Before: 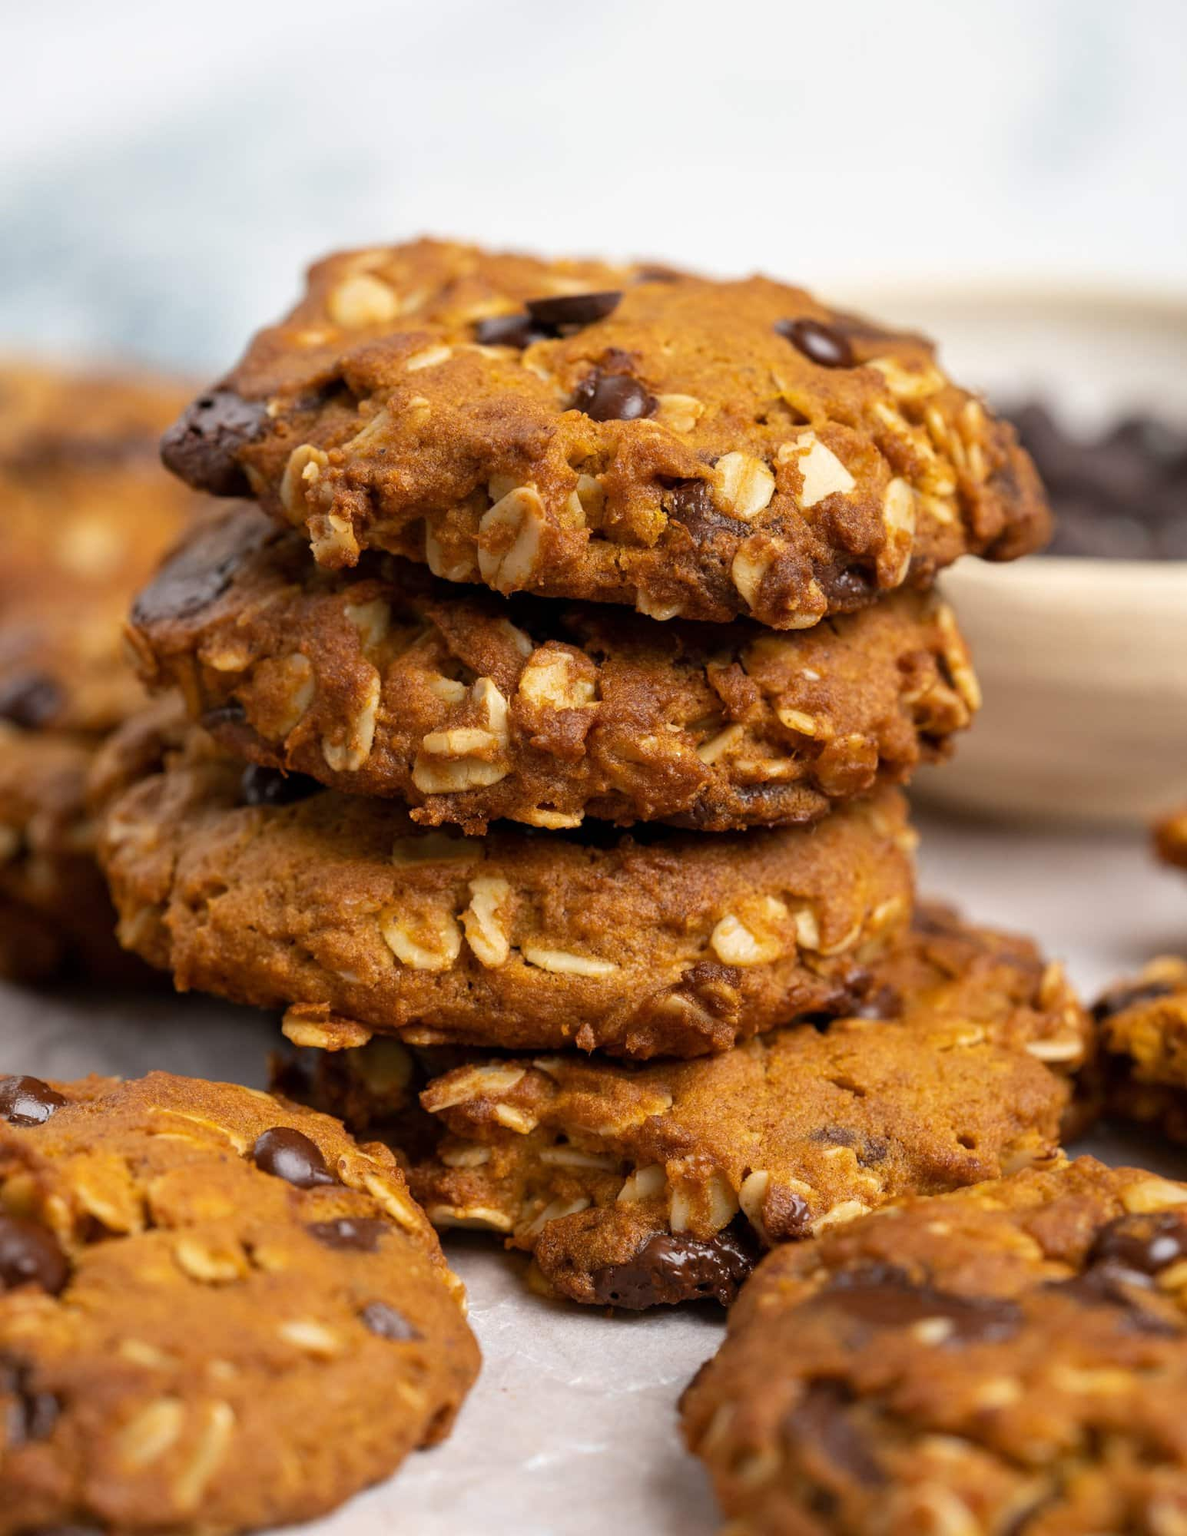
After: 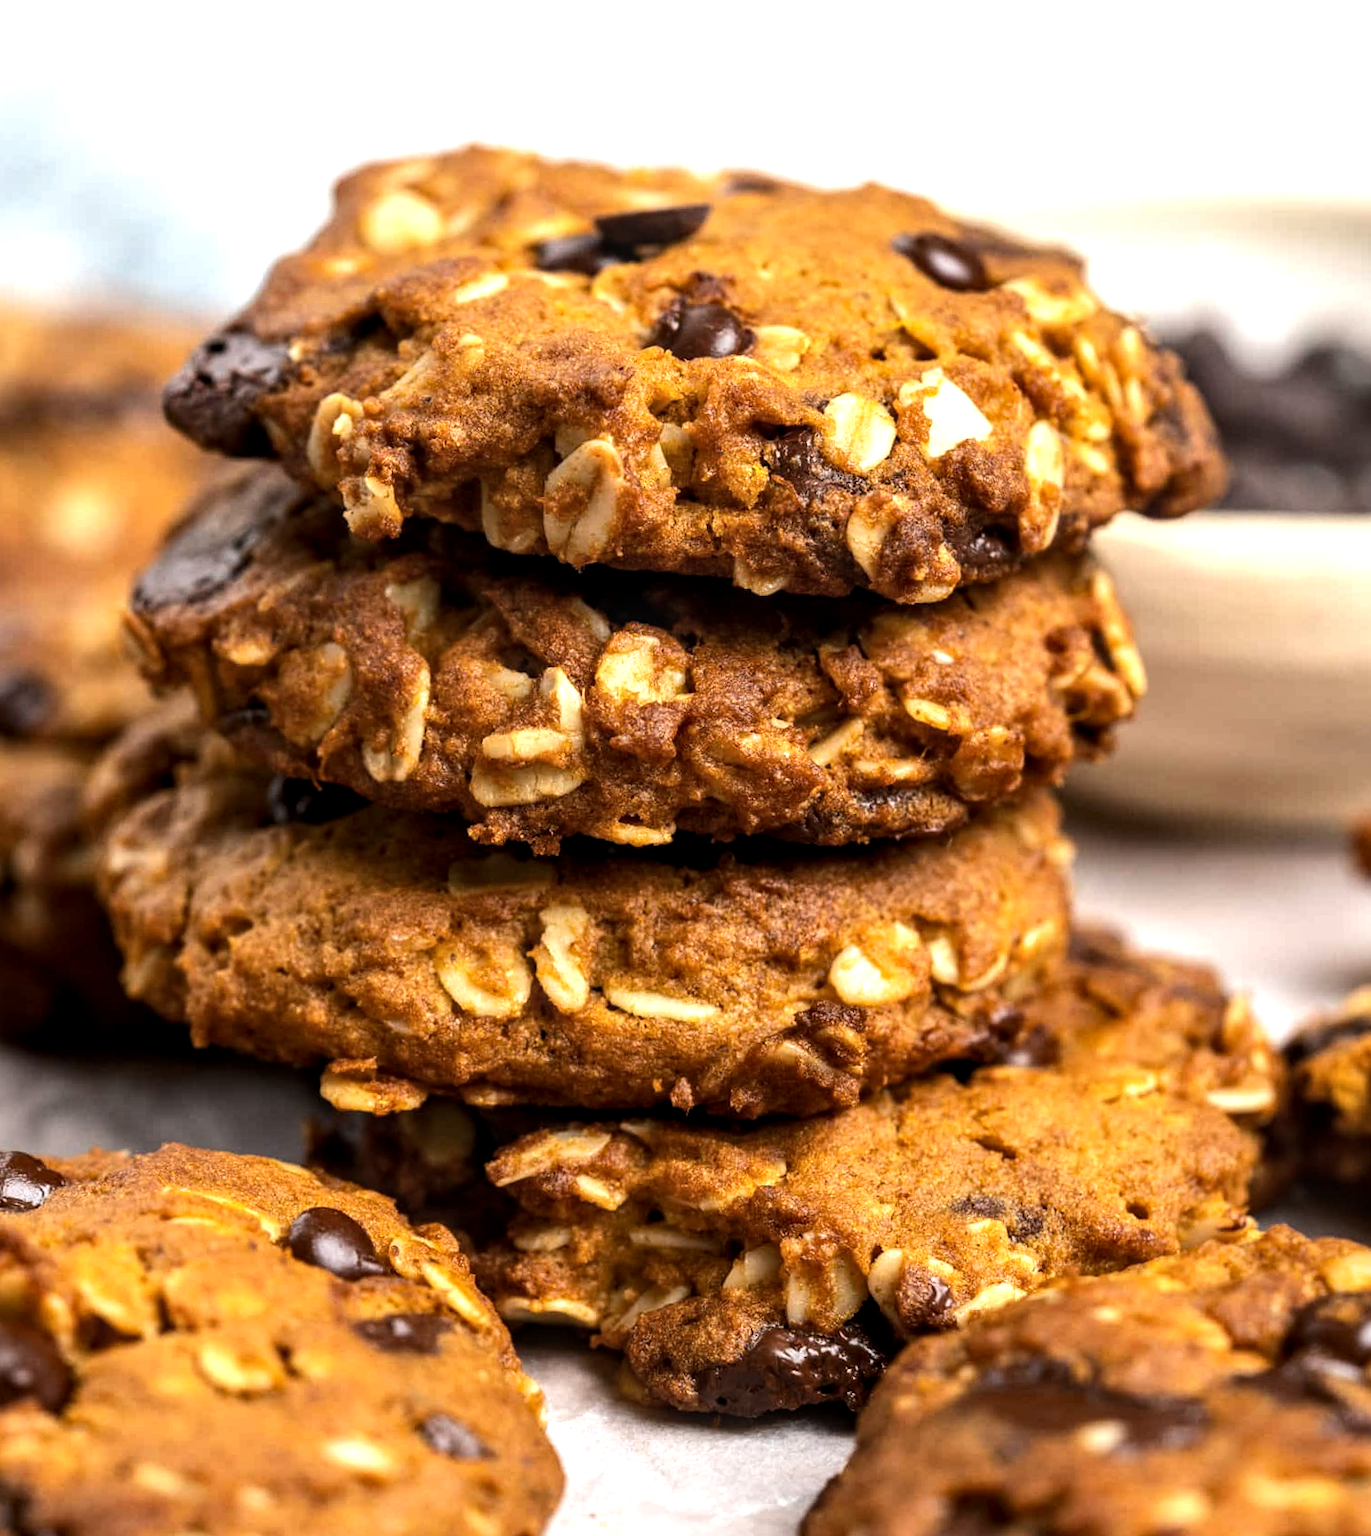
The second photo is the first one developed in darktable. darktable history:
local contrast: detail 130%
tone equalizer: -8 EV -0.75 EV, -7 EV -0.7 EV, -6 EV -0.6 EV, -5 EV -0.4 EV, -3 EV 0.4 EV, -2 EV 0.6 EV, -1 EV 0.7 EV, +0 EV 0.75 EV, edges refinement/feathering 500, mask exposure compensation -1.57 EV, preserve details no
crop: left 1.507%, top 6.147%, right 1.379%, bottom 6.637%
rotate and perspective: rotation -1°, crop left 0.011, crop right 0.989, crop top 0.025, crop bottom 0.975
